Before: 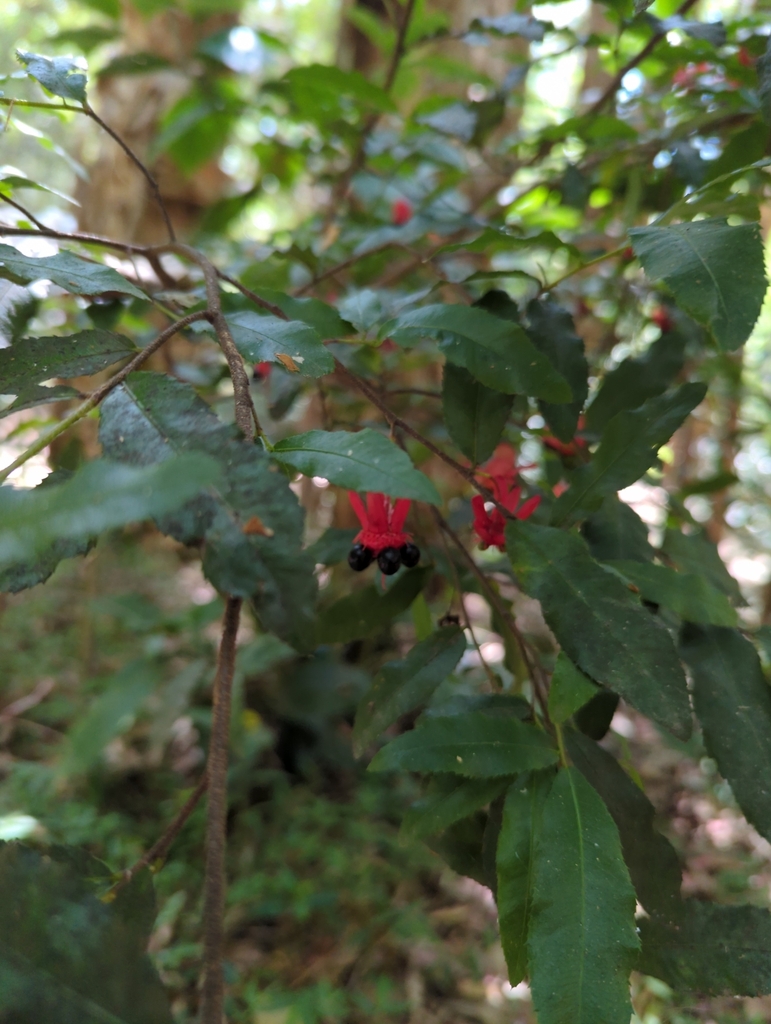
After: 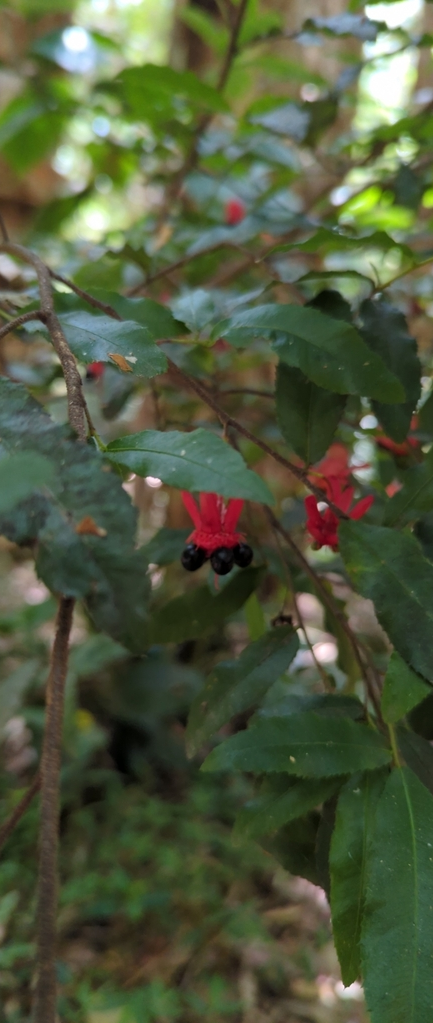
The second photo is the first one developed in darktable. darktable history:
crop: left 21.739%, right 21.978%, bottom 0.006%
